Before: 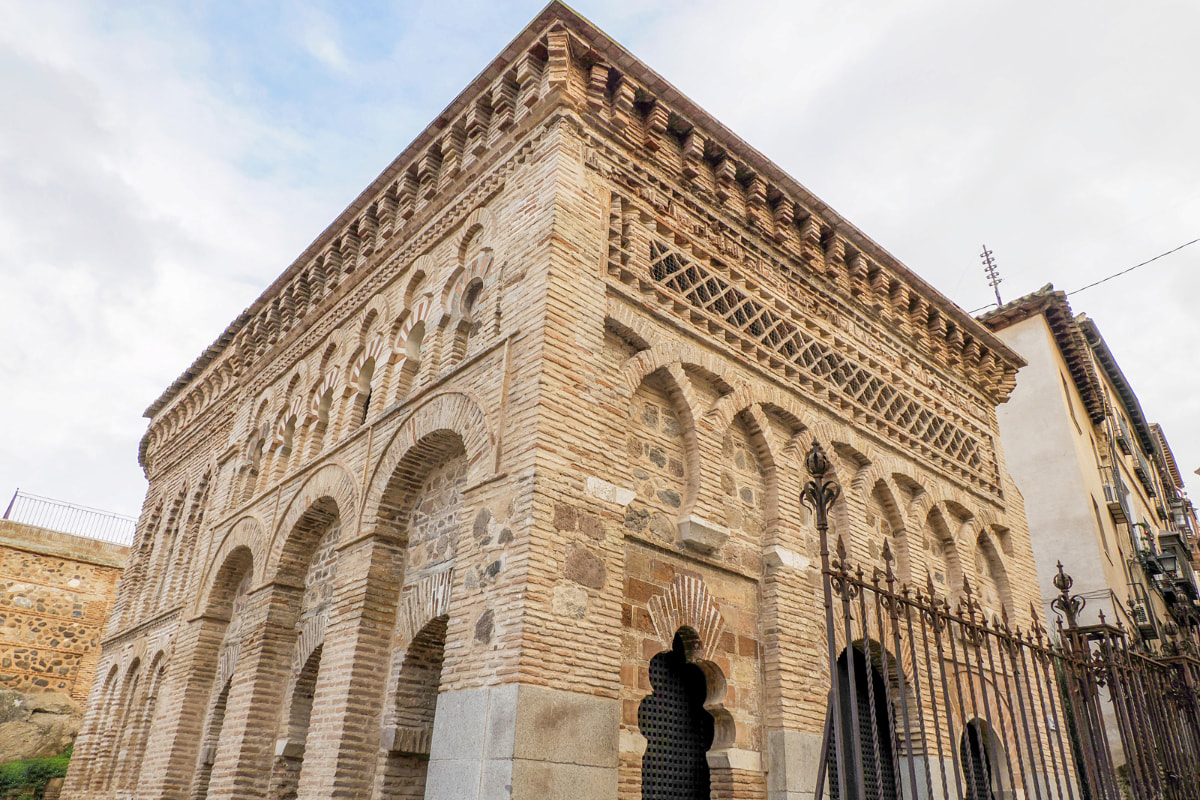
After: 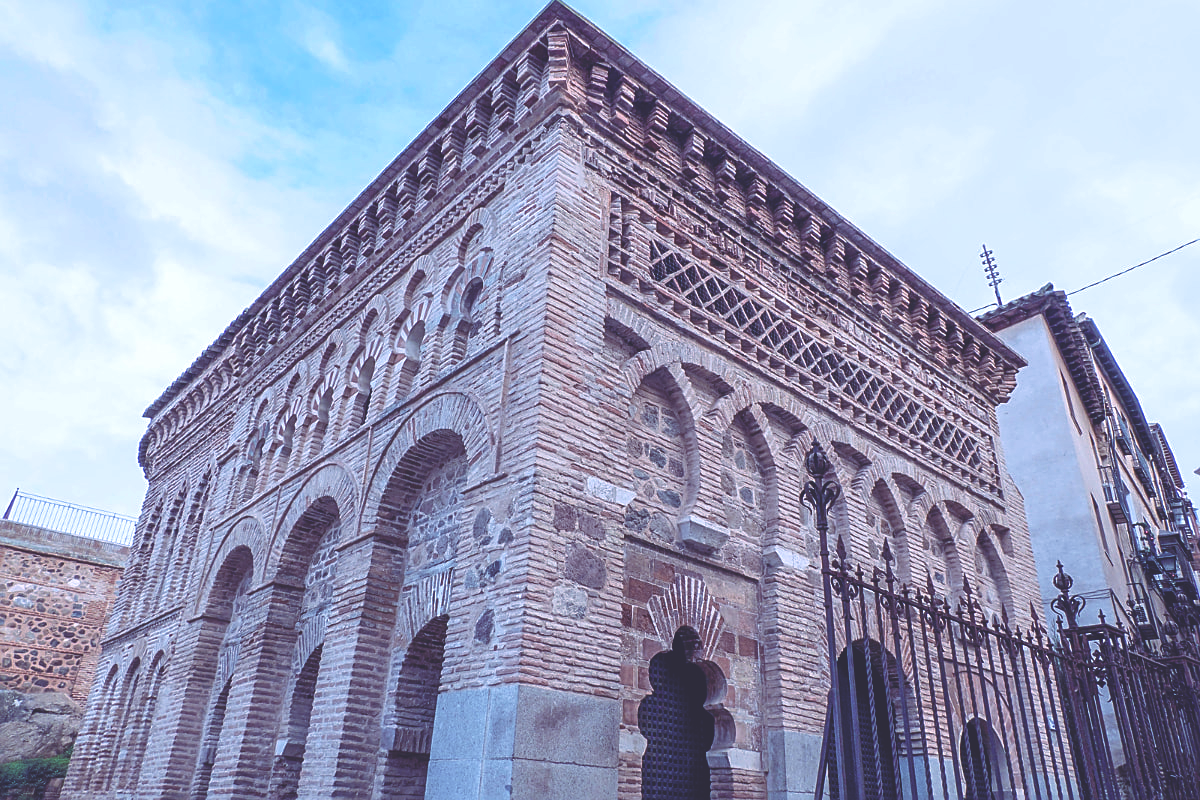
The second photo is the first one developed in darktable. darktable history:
color correction: highlights a* 15.03, highlights b* -25.07
rgb curve: curves: ch0 [(0, 0.186) (0.314, 0.284) (0.576, 0.466) (0.805, 0.691) (0.936, 0.886)]; ch1 [(0, 0.186) (0.314, 0.284) (0.581, 0.534) (0.771, 0.746) (0.936, 0.958)]; ch2 [(0, 0.216) (0.275, 0.39) (1, 1)], mode RGB, independent channels, compensate middle gray true, preserve colors none
sharpen: on, module defaults
